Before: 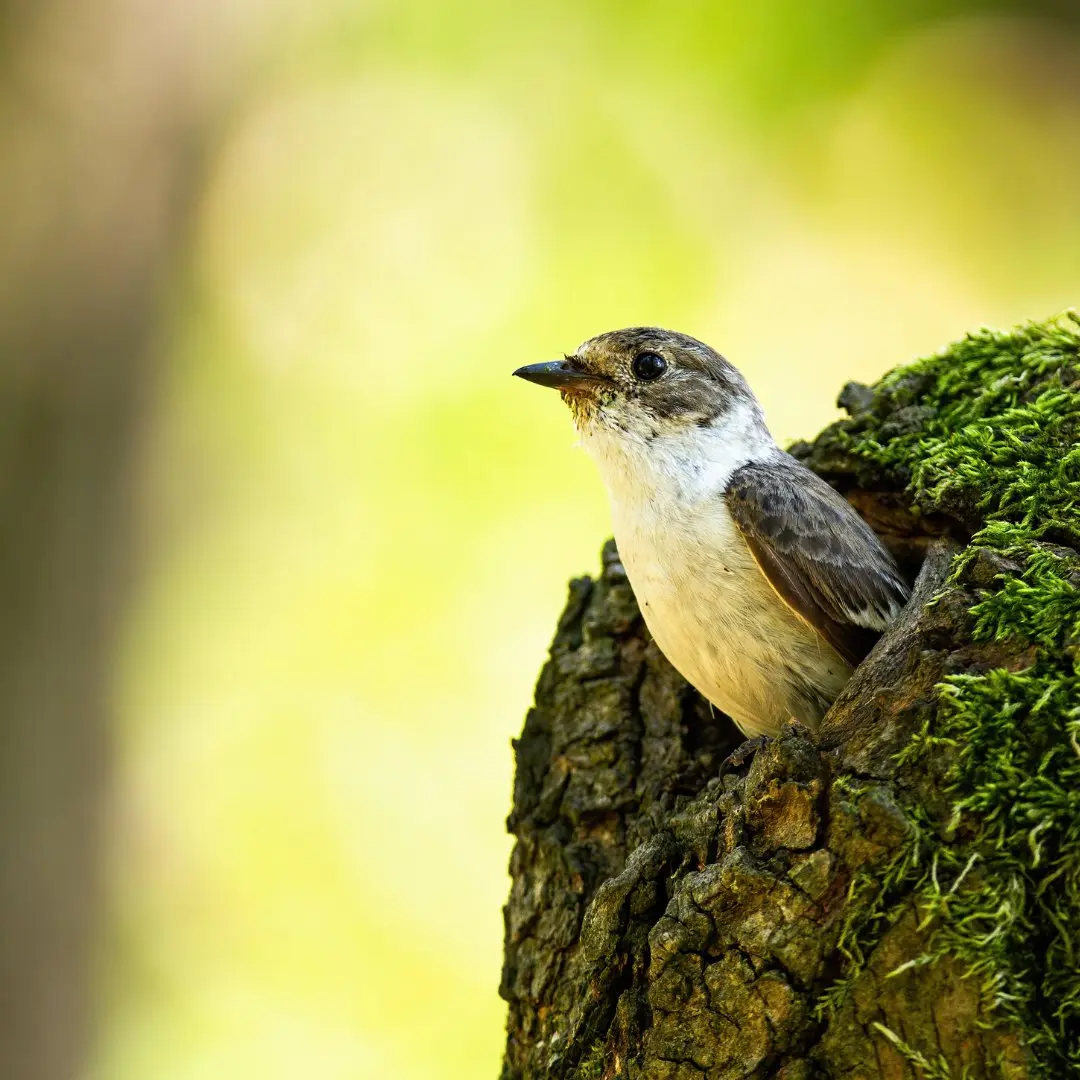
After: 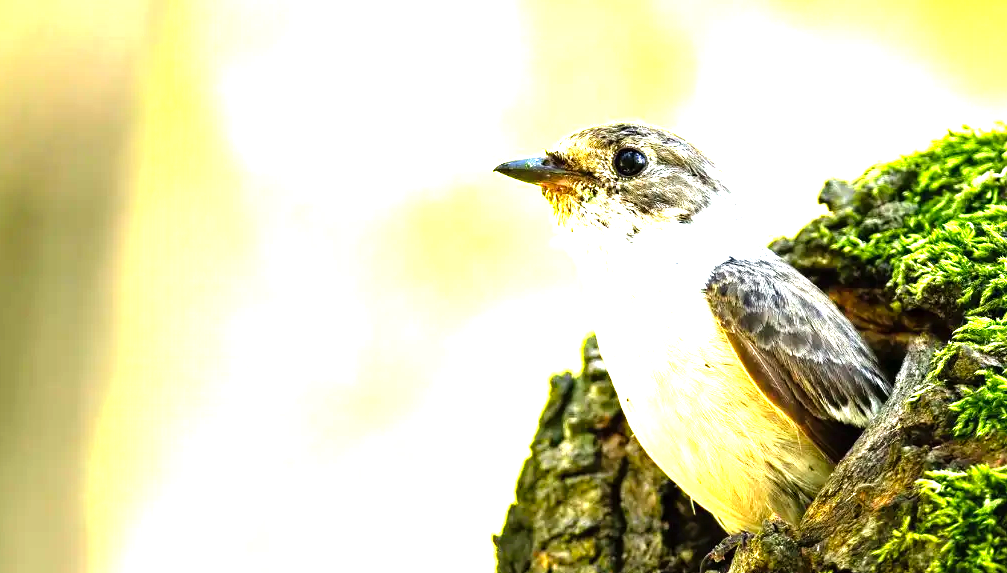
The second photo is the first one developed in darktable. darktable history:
crop: left 1.779%, top 18.931%, right 4.928%, bottom 27.999%
levels: levels [0, 0.281, 0.562]
